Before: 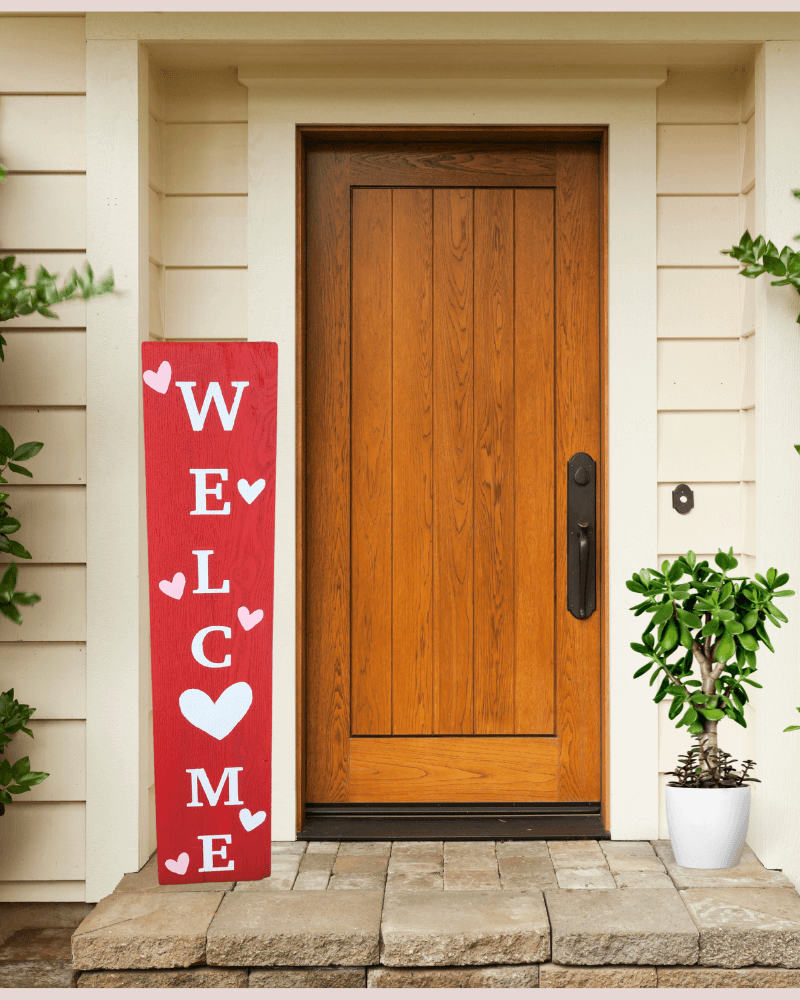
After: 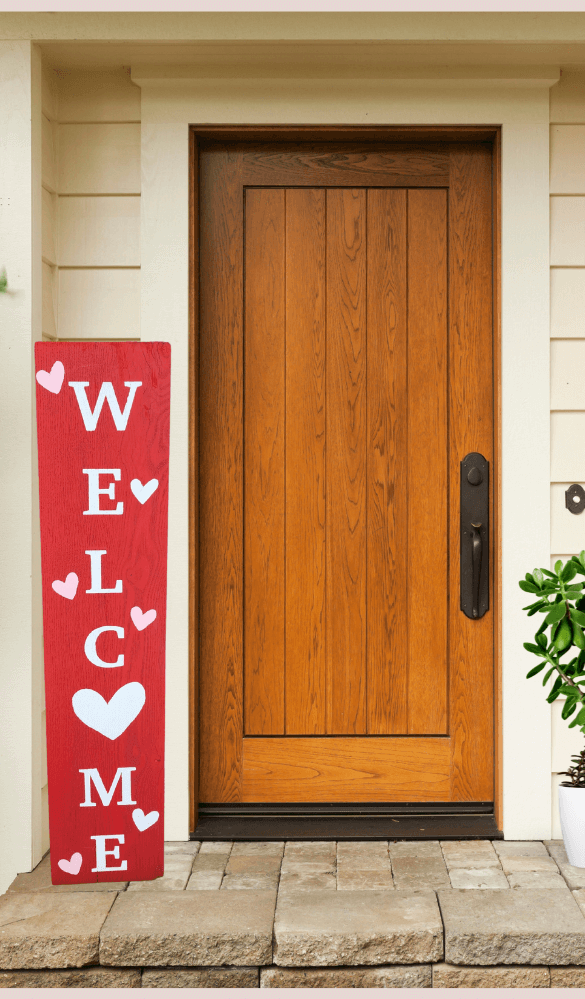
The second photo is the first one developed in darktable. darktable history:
rotate and perspective: automatic cropping original format, crop left 0, crop top 0
crop: left 13.443%, right 13.31%
